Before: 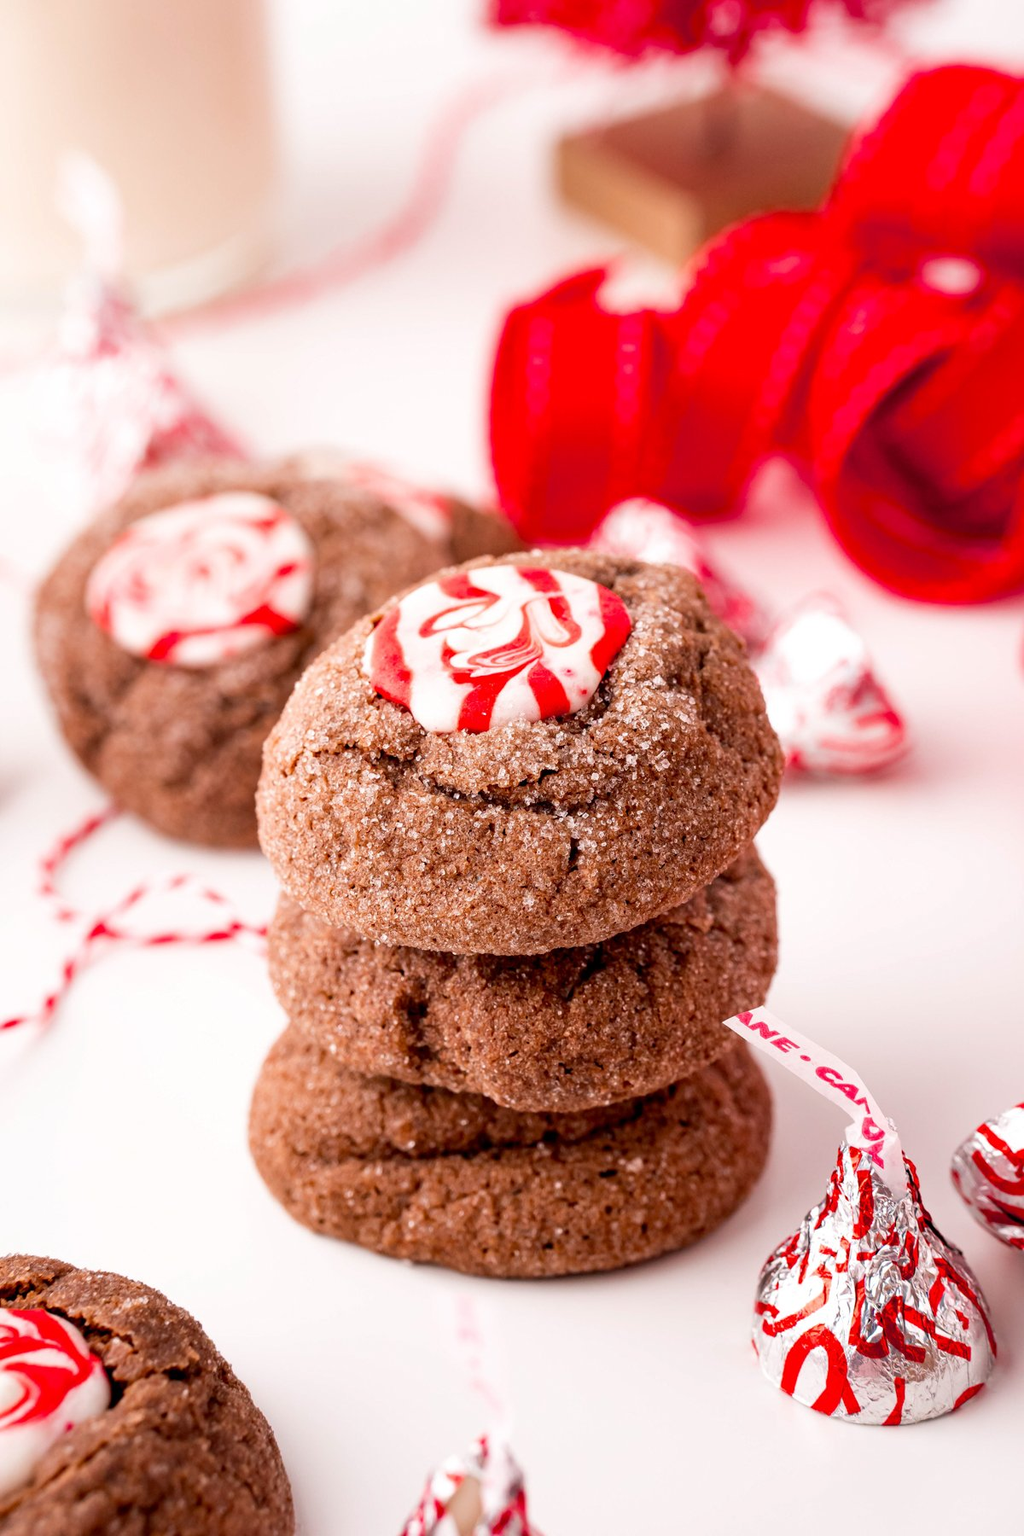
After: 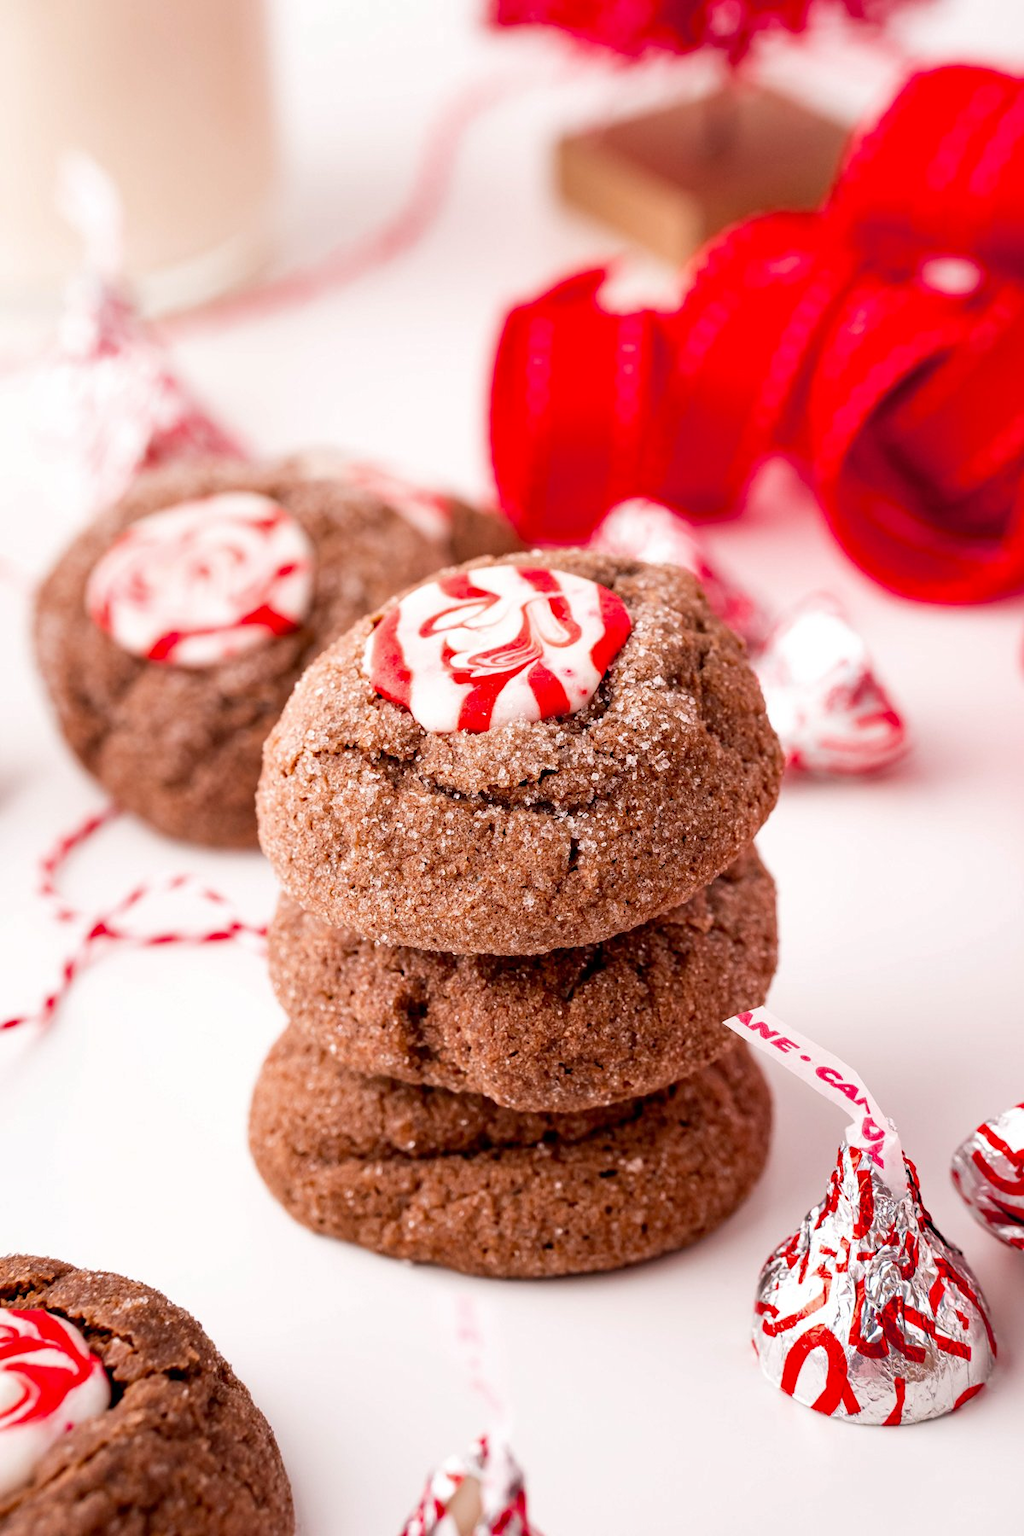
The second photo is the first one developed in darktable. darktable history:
shadows and highlights: shadows 20.16, highlights -20.49, soften with gaussian
